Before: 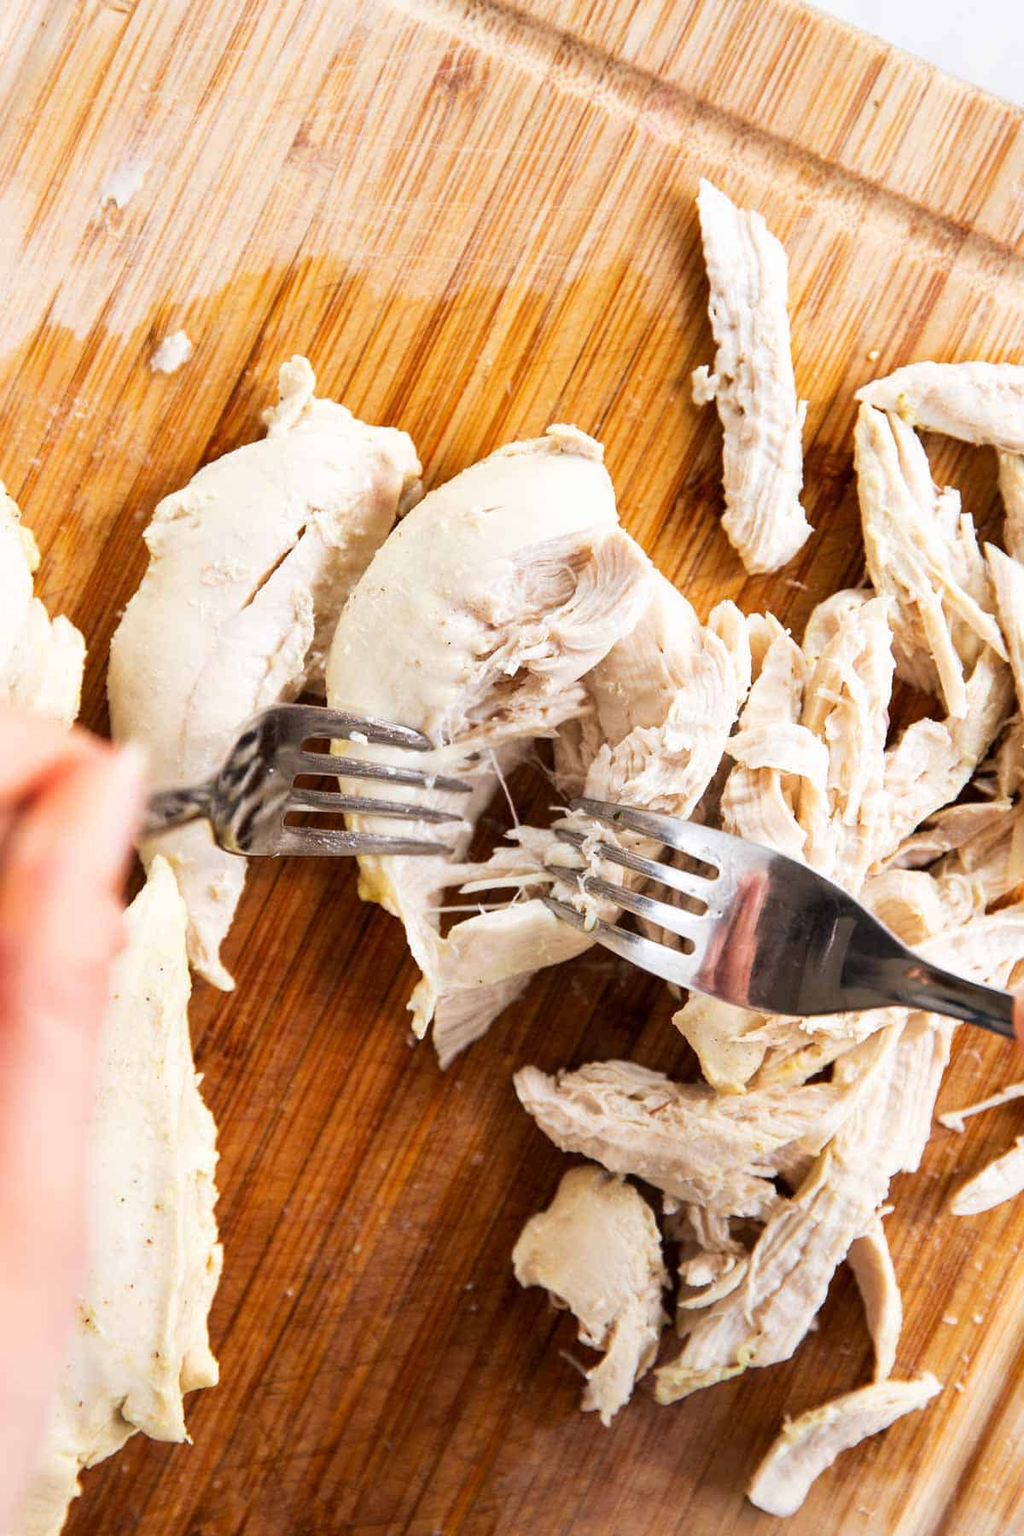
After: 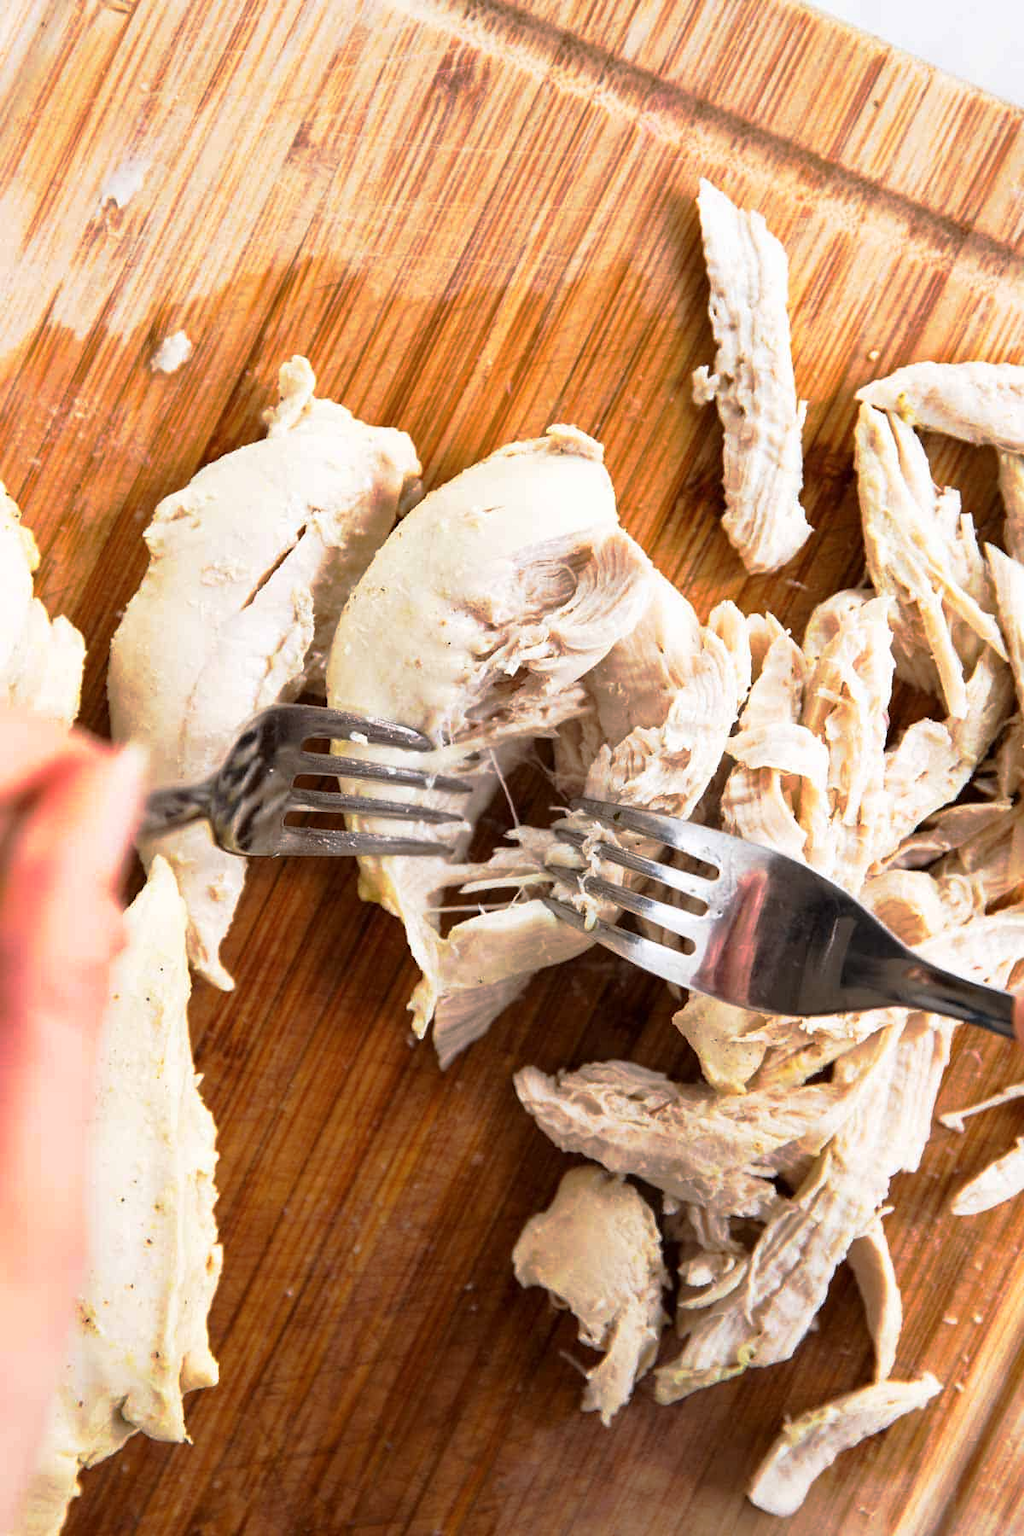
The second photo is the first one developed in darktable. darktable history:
tone curve: curves: ch0 [(0, 0) (0.48, 0.431) (0.7, 0.609) (0.864, 0.854) (1, 1)], preserve colors none
